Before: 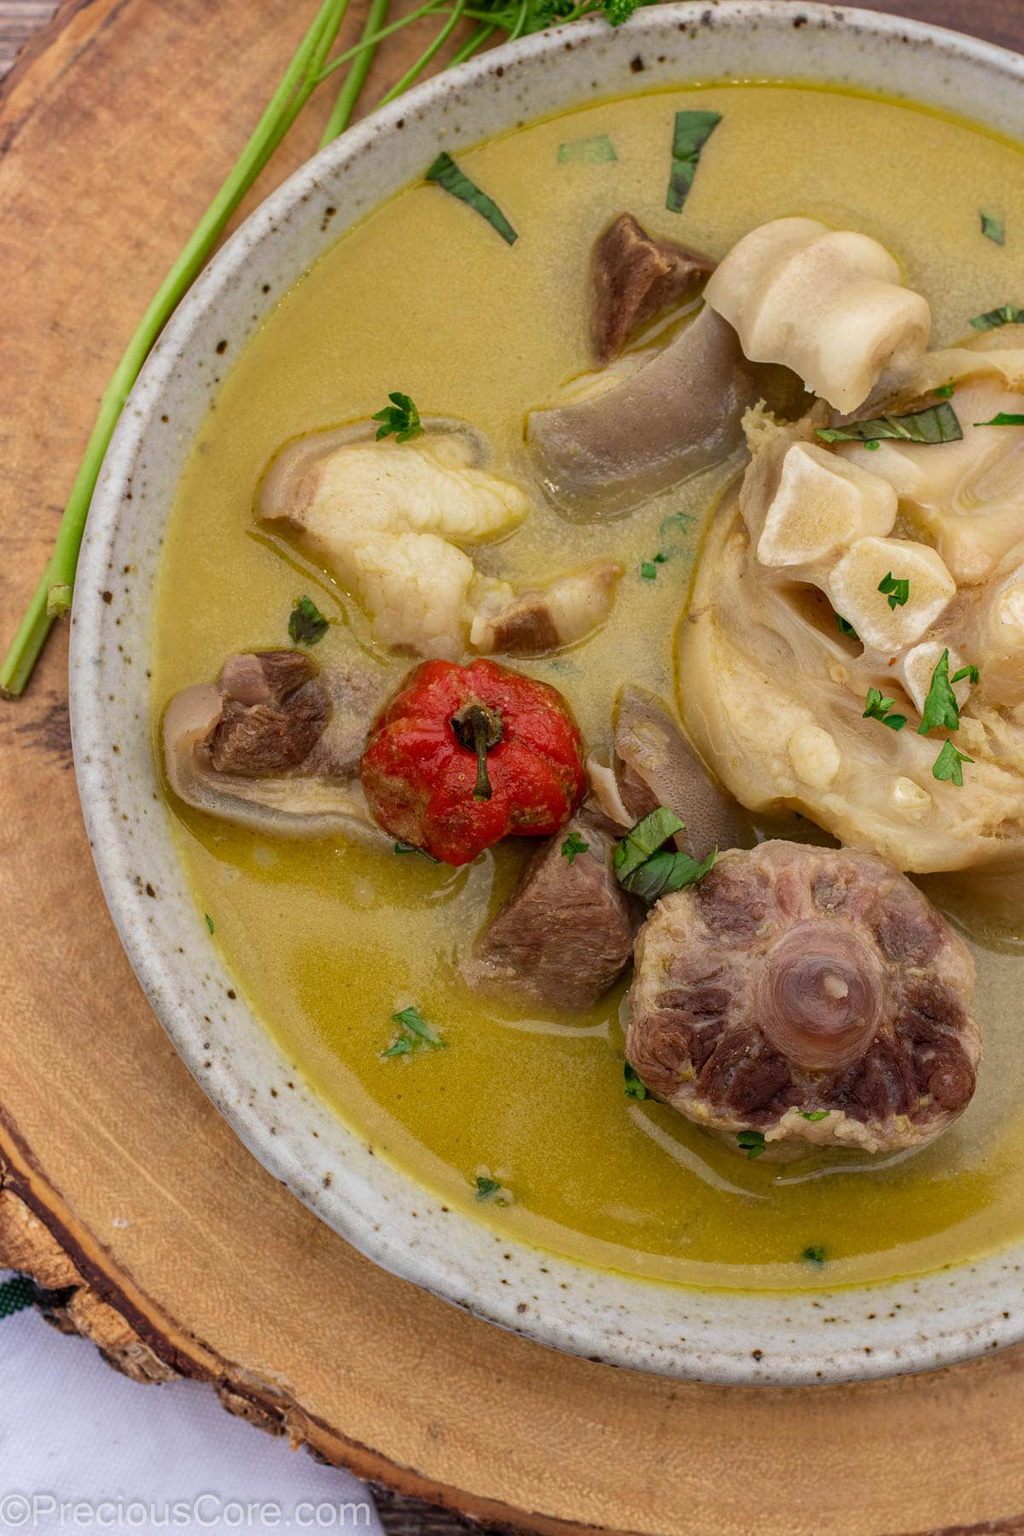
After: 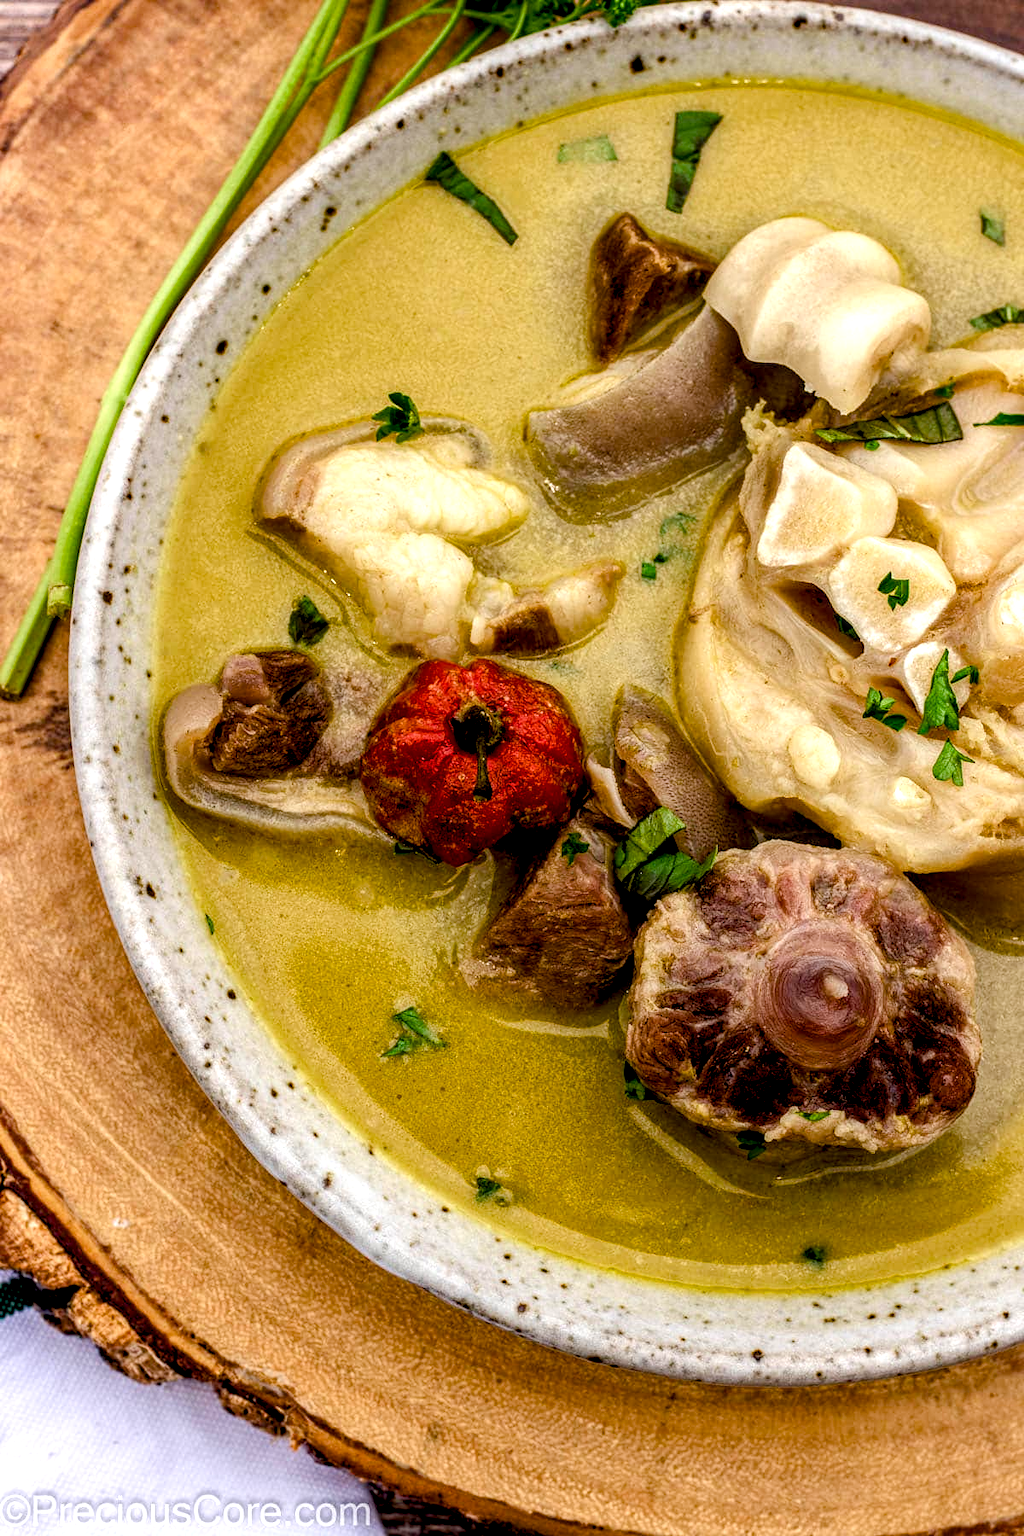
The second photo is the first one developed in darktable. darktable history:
color balance rgb: shadows lift › luminance -9.41%, highlights gain › luminance 17.6%, global offset › luminance -1.45%, perceptual saturation grading › highlights -17.77%, perceptual saturation grading › mid-tones 33.1%, perceptual saturation grading › shadows 50.52%, global vibrance 24.22%
tone equalizer: -8 EV -0.417 EV, -7 EV -0.389 EV, -6 EV -0.333 EV, -5 EV -0.222 EV, -3 EV 0.222 EV, -2 EV 0.333 EV, -1 EV 0.389 EV, +0 EV 0.417 EV, edges refinement/feathering 500, mask exposure compensation -1.57 EV, preserve details no
local contrast: detail 140%
